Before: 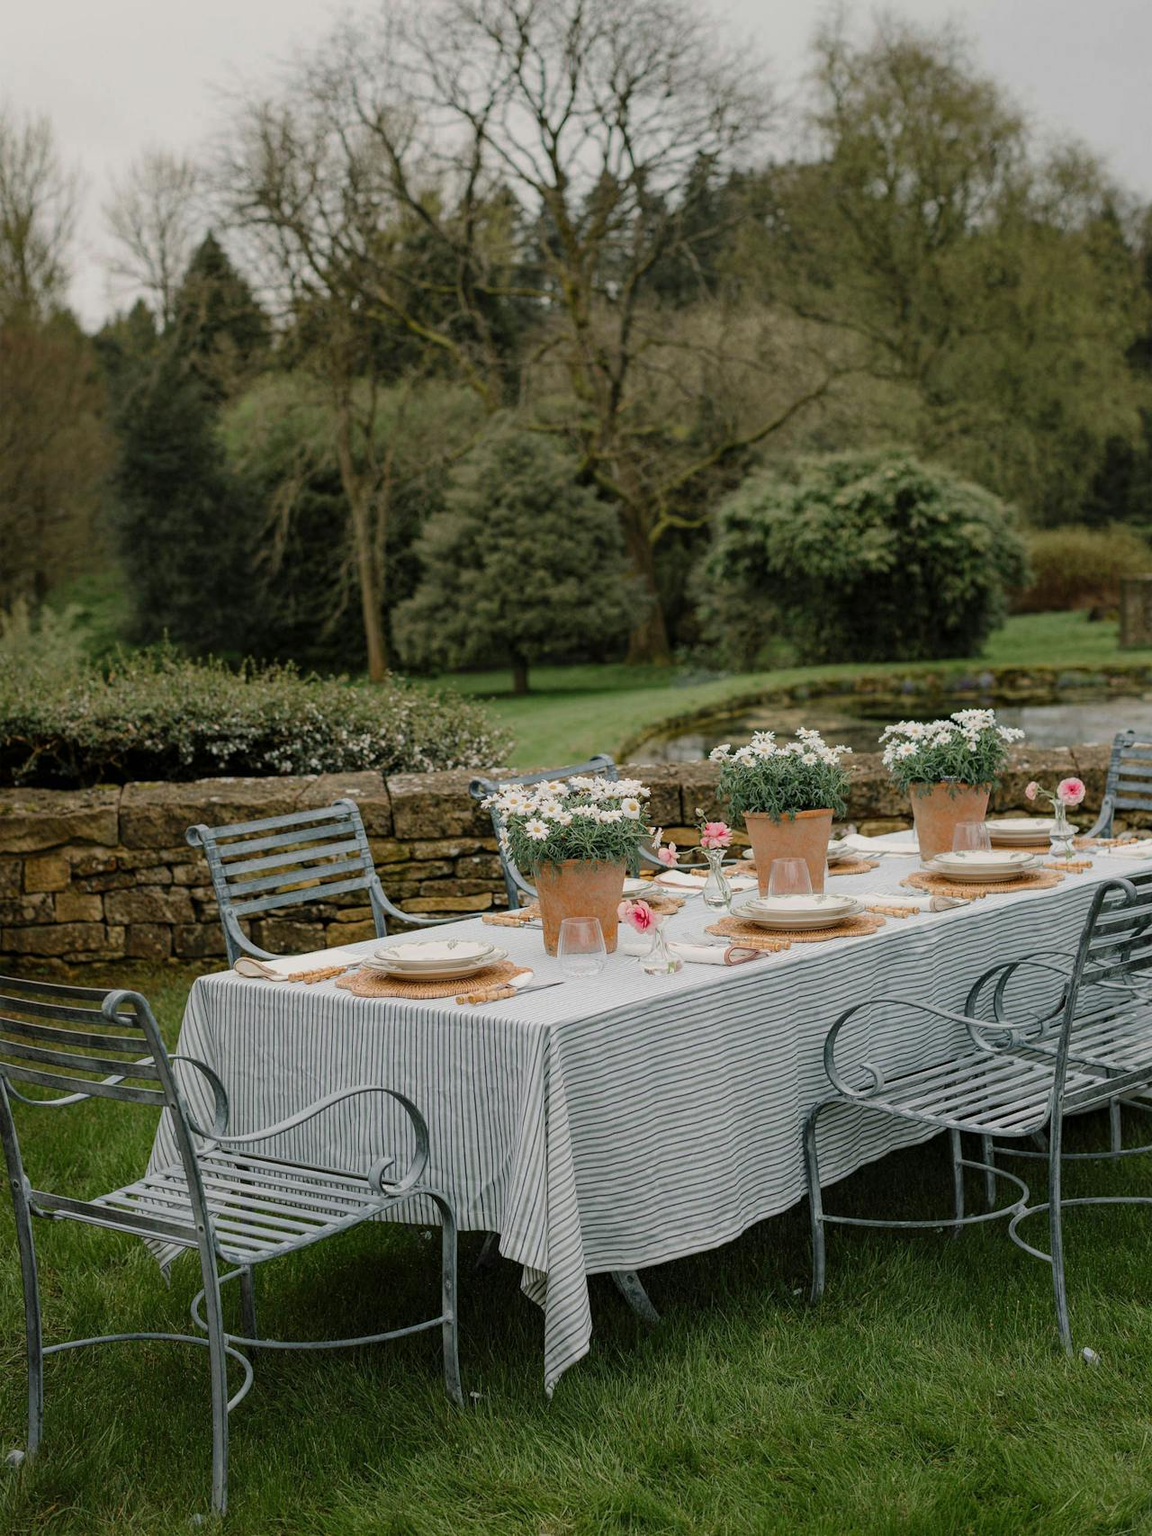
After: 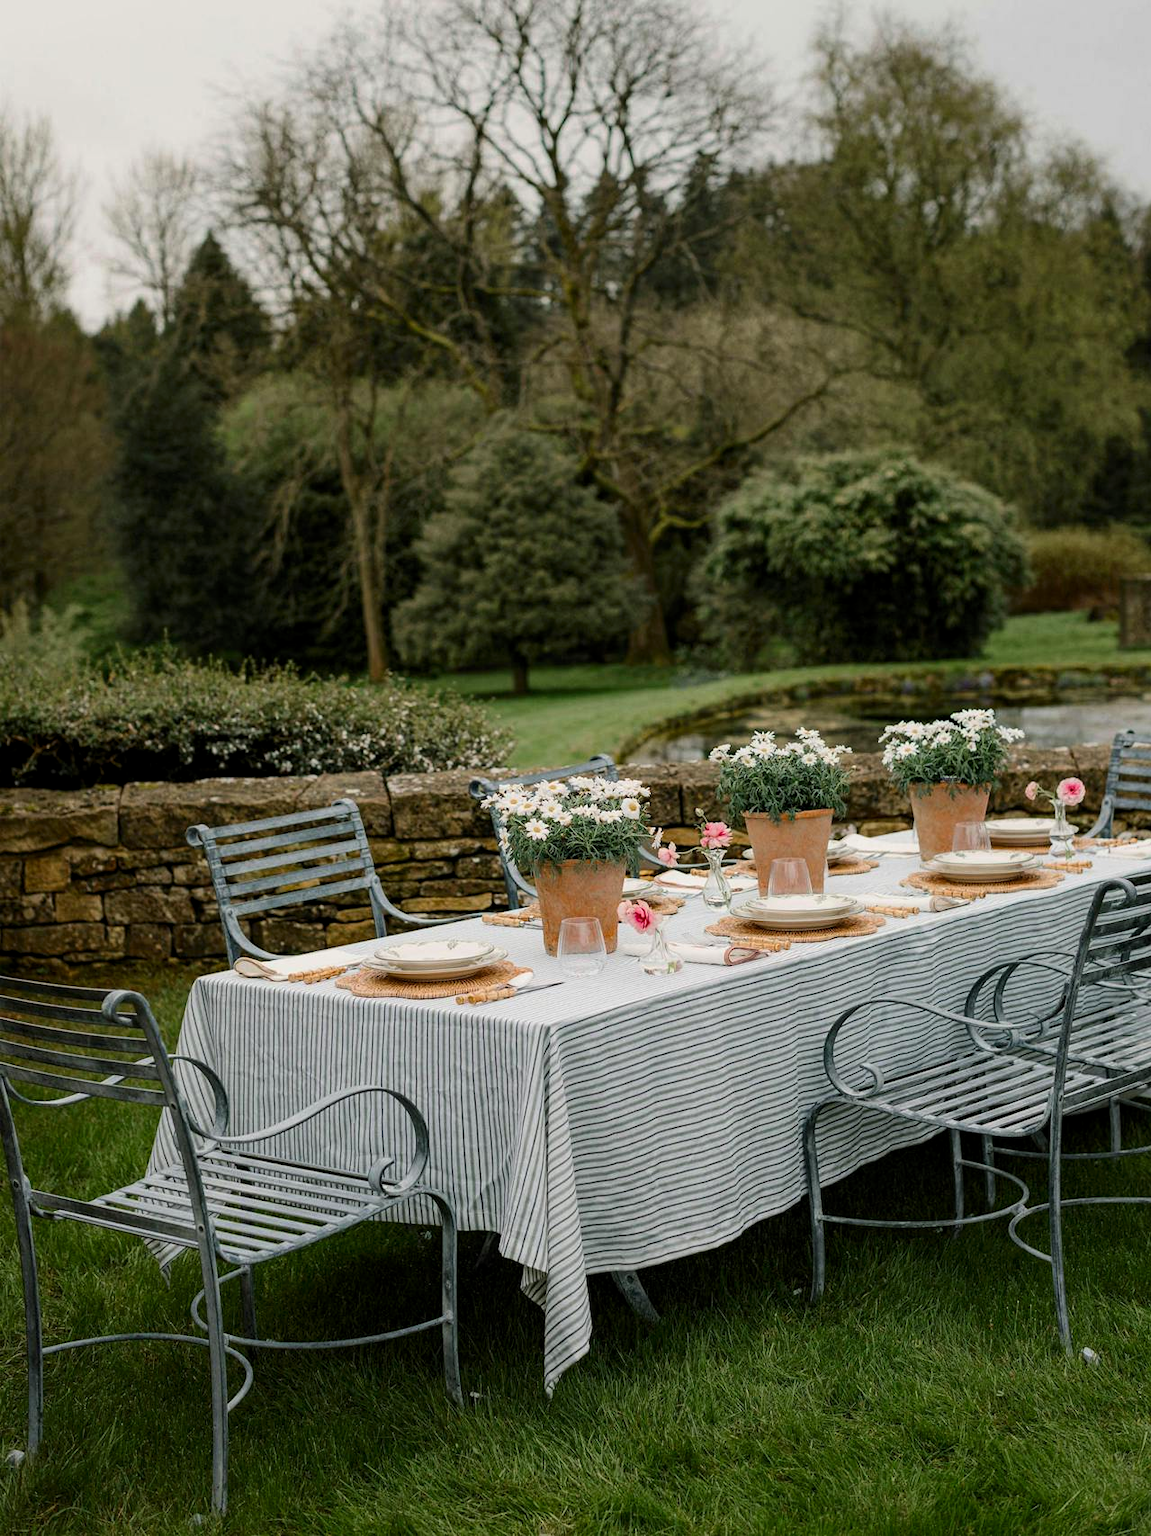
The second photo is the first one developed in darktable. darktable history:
levels: levels [0.016, 0.492, 0.969]
contrast brightness saturation: contrast 0.15, brightness -0.01, saturation 0.1
